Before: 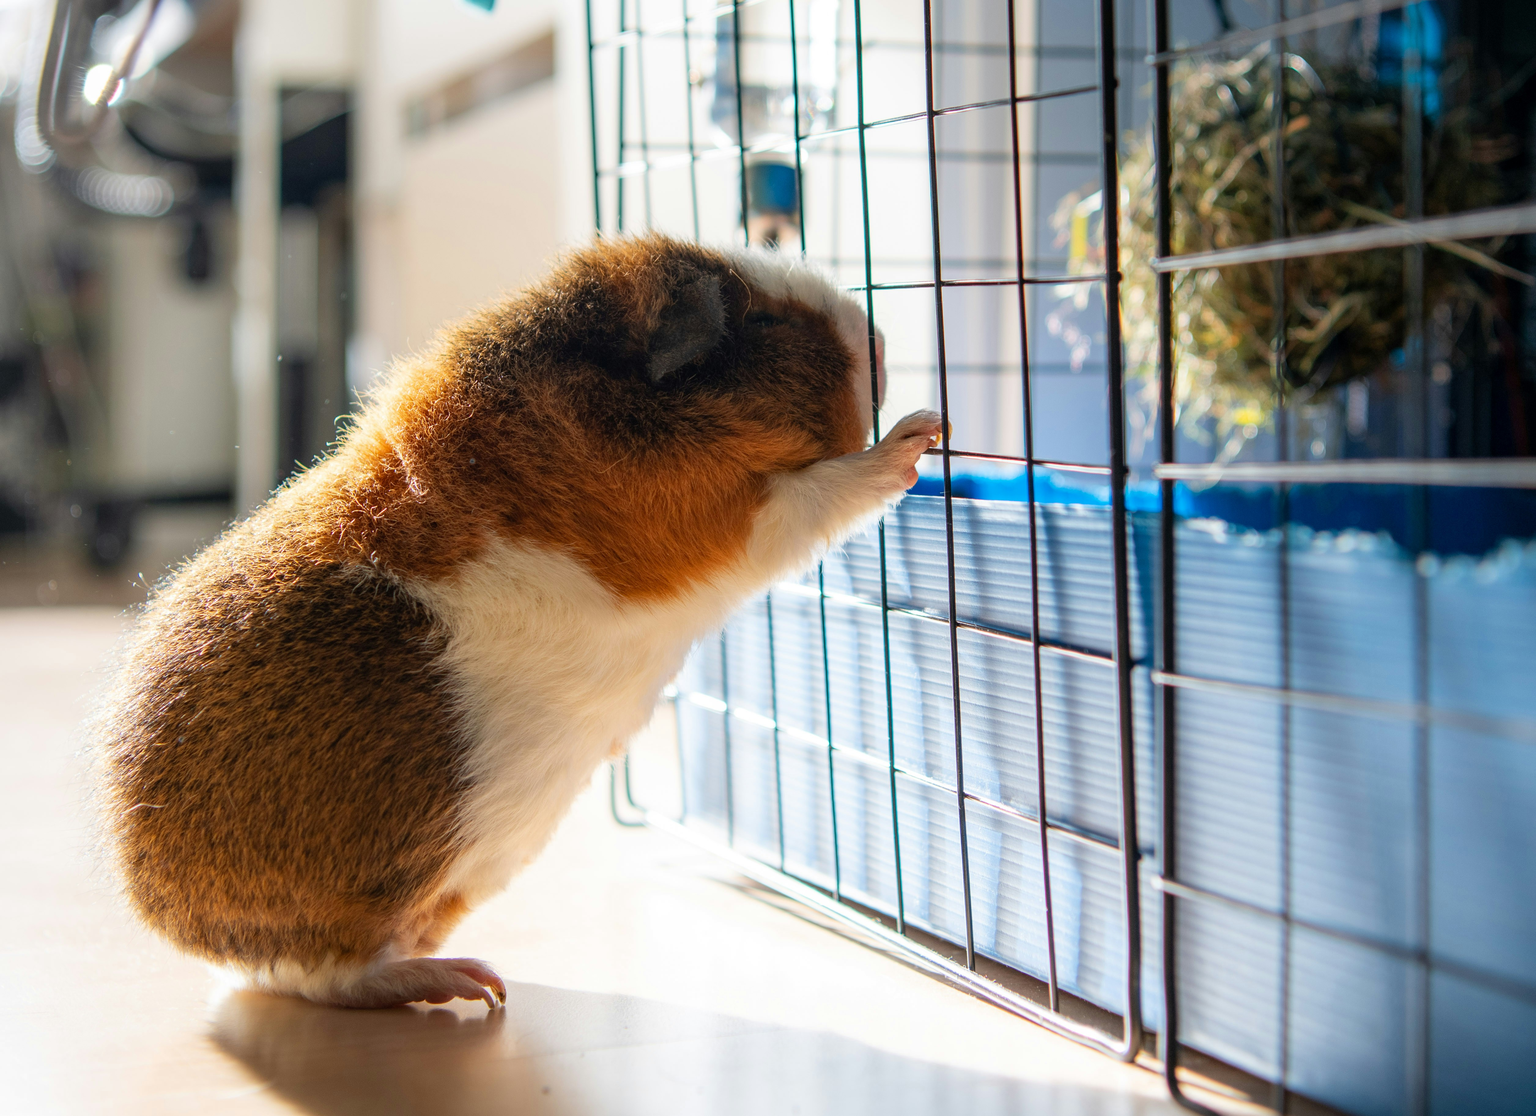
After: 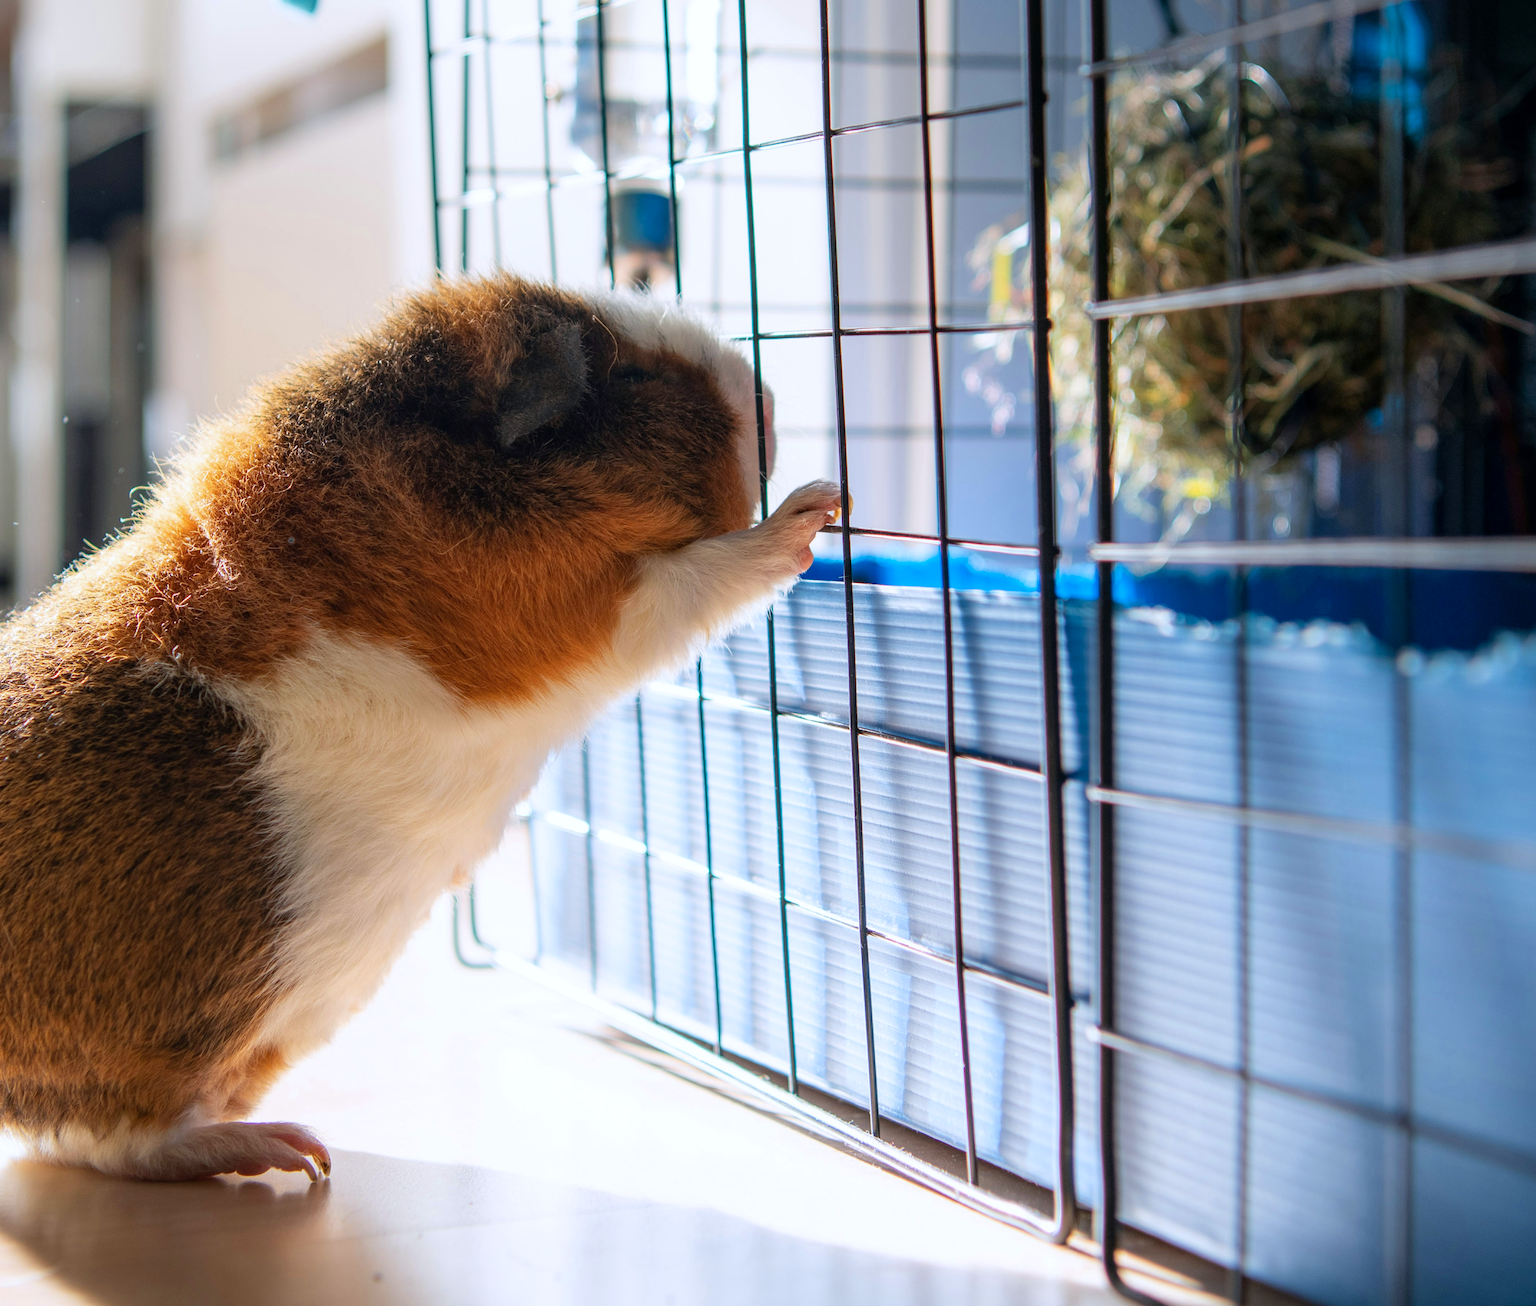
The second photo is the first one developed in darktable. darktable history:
crop and rotate: left 14.584%
color calibration: illuminant as shot in camera, x 0.358, y 0.373, temperature 4628.91 K
